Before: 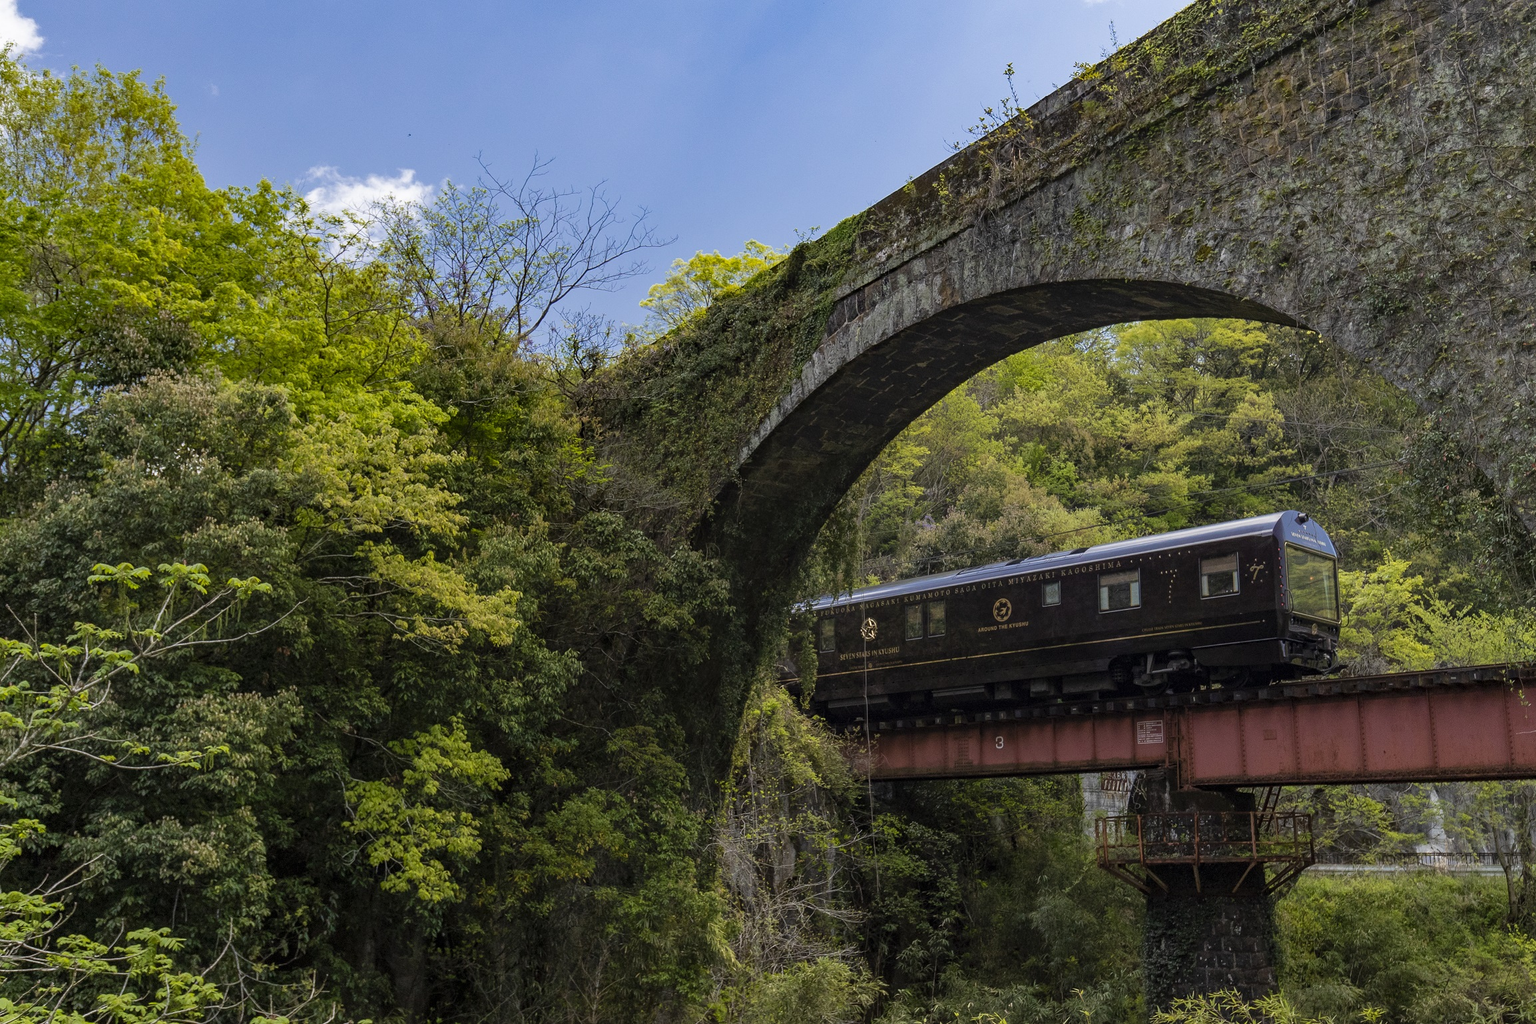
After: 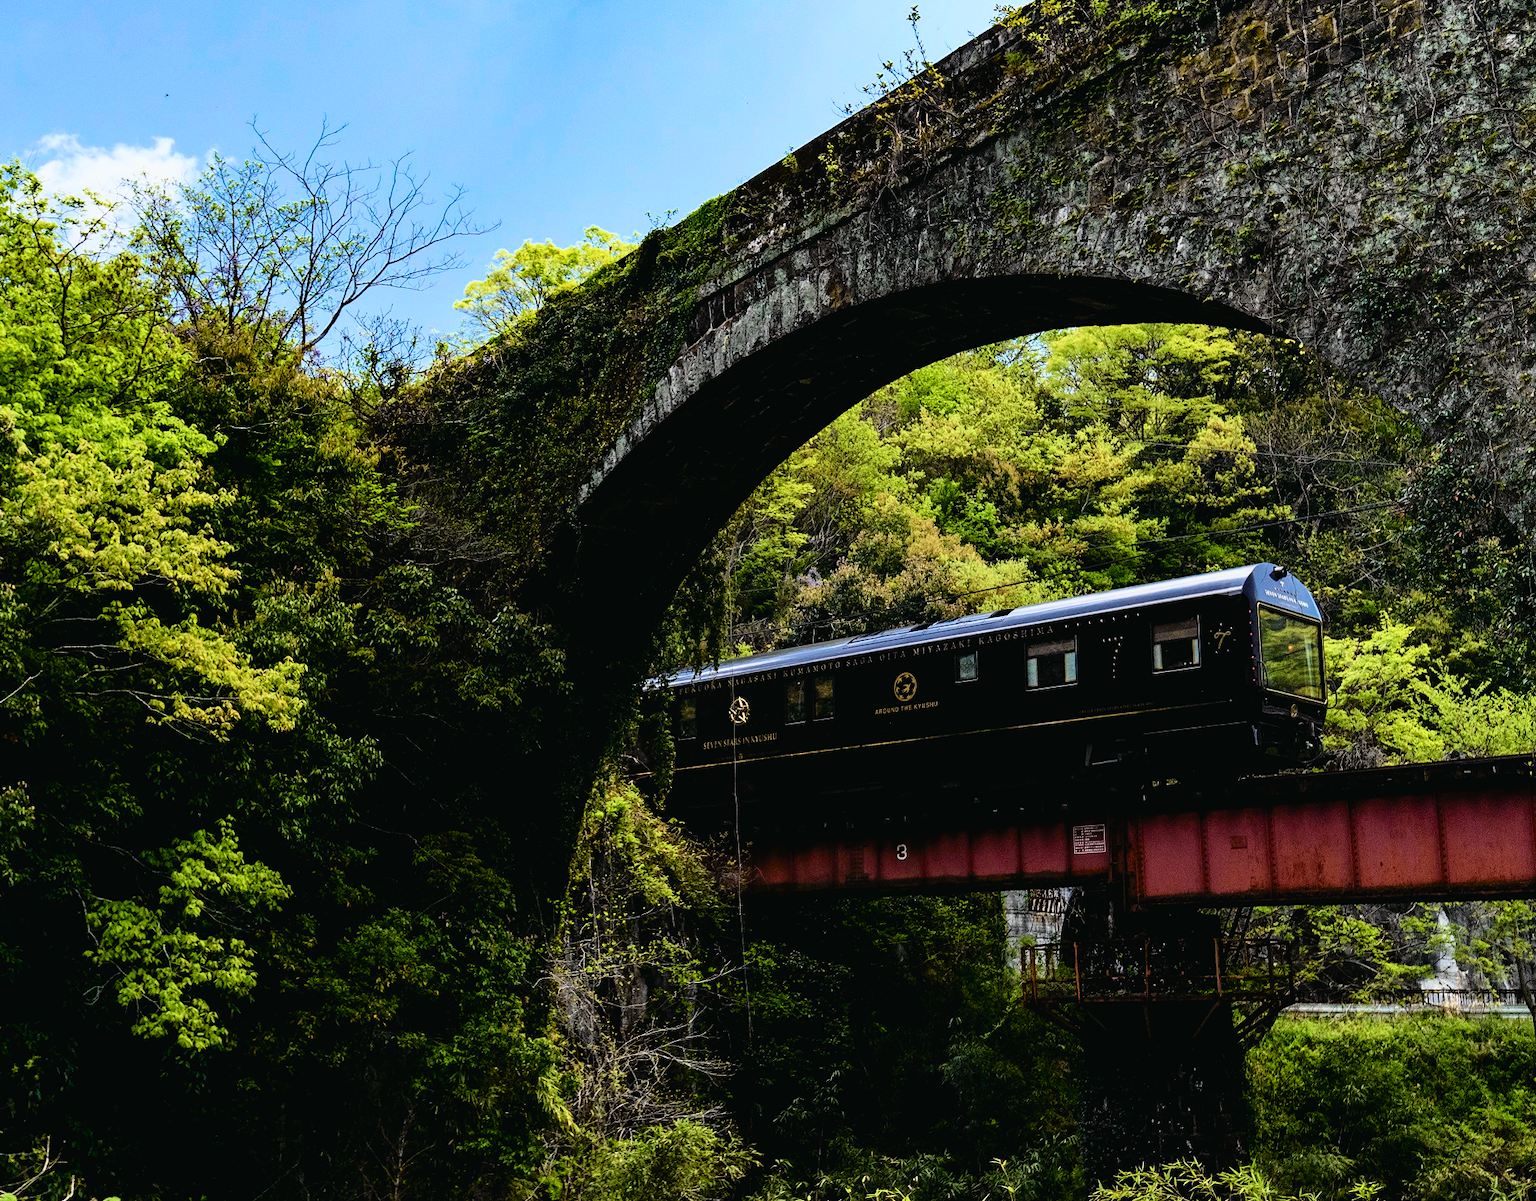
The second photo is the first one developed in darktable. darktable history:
rotate and perspective: crop left 0, crop top 0
filmic rgb: black relative exposure -5 EV, hardness 2.88, contrast 1.5
crop and rotate: left 17.959%, top 5.771%, right 1.742%
tone curve: curves: ch0 [(0, 0.018) (0.162, 0.128) (0.434, 0.478) (0.667, 0.785) (0.819, 0.943) (1, 0.991)]; ch1 [(0, 0) (0.402, 0.36) (0.476, 0.449) (0.506, 0.505) (0.523, 0.518) (0.579, 0.626) (0.641, 0.668) (0.693, 0.745) (0.861, 0.934) (1, 1)]; ch2 [(0, 0) (0.424, 0.388) (0.483, 0.472) (0.503, 0.505) (0.521, 0.519) (0.547, 0.581) (0.582, 0.648) (0.699, 0.759) (0.997, 0.858)], color space Lab, independent channels
